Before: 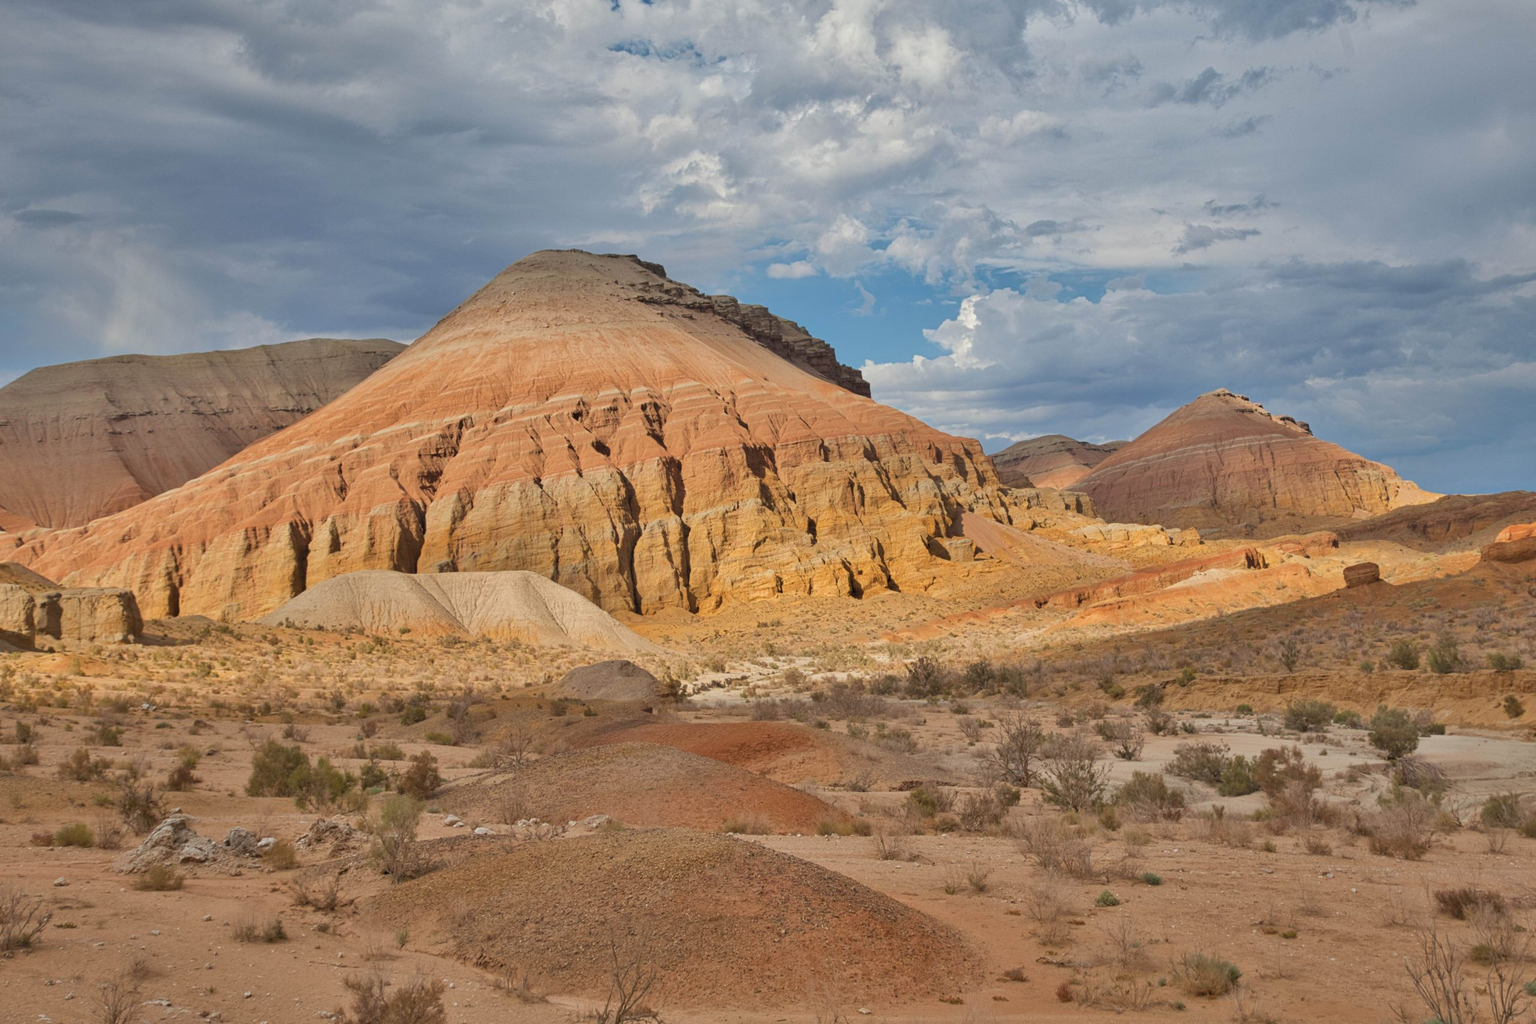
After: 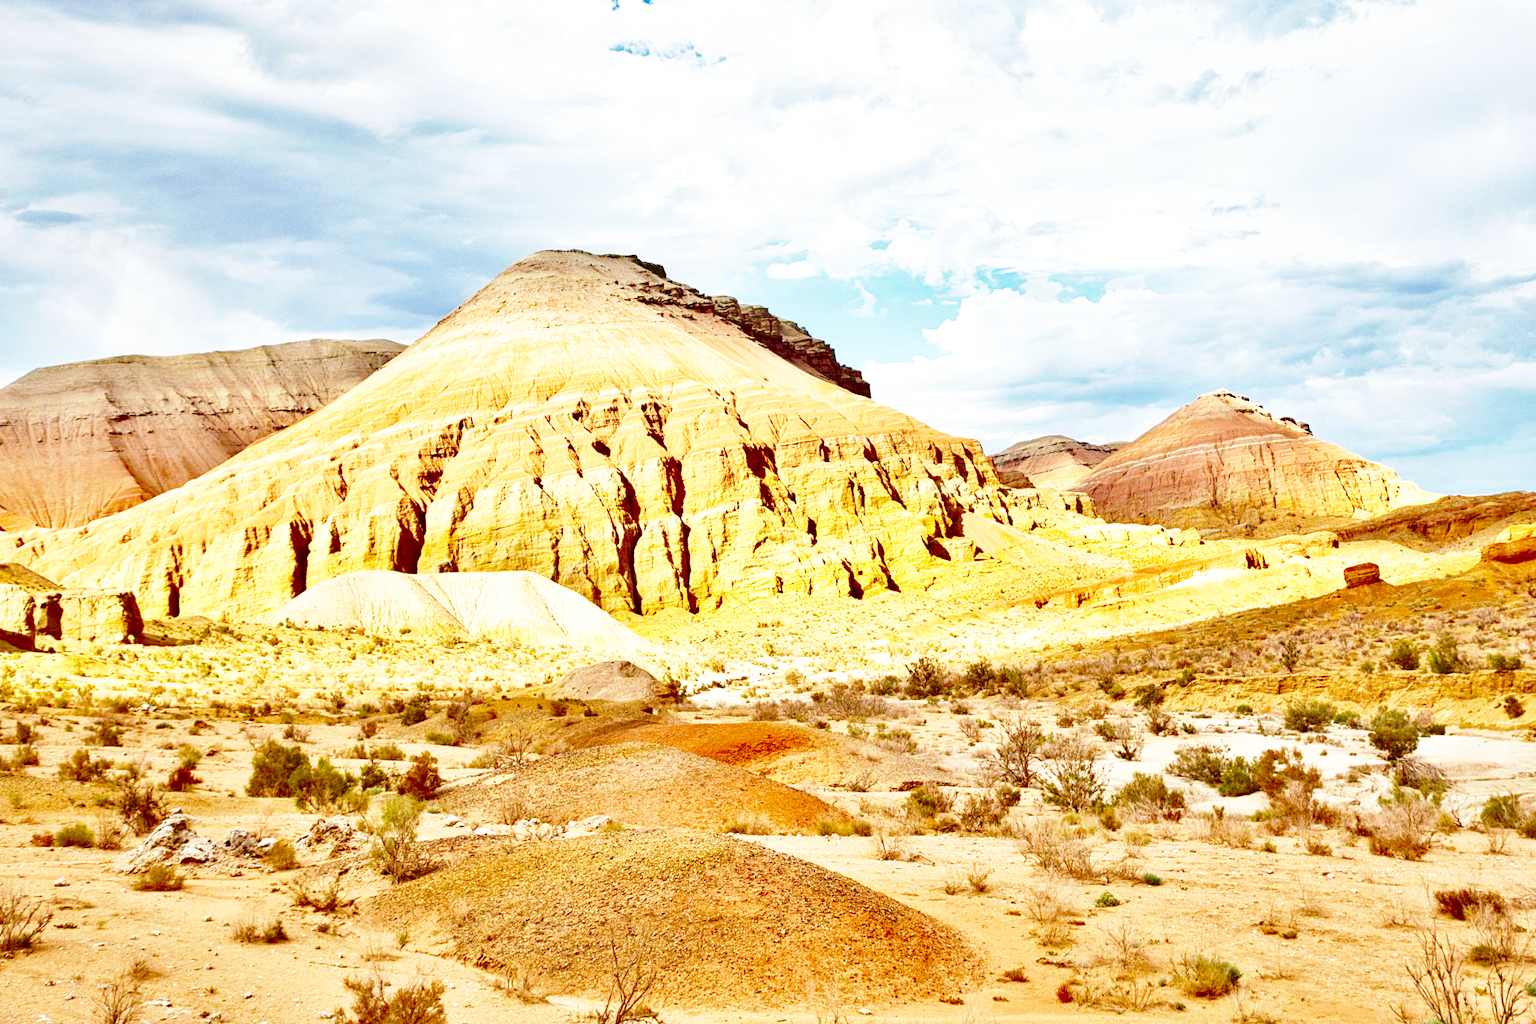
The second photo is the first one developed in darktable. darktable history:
exposure: black level correction 0, exposure 1.199 EV, compensate highlight preservation false
contrast brightness saturation: brightness -0.982, saturation 0.986
base curve: curves: ch0 [(0, 0) (0.007, 0.004) (0.027, 0.03) (0.046, 0.07) (0.207, 0.54) (0.442, 0.872) (0.673, 0.972) (1, 1)], preserve colors none
